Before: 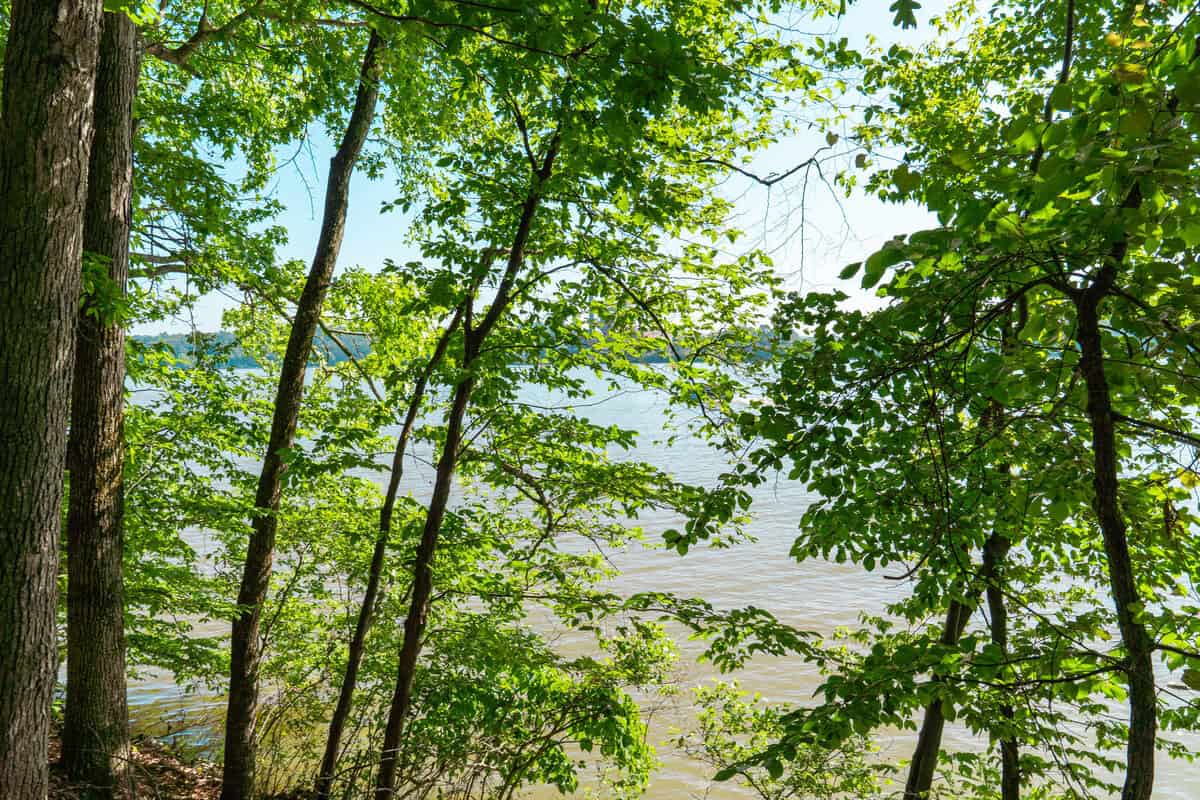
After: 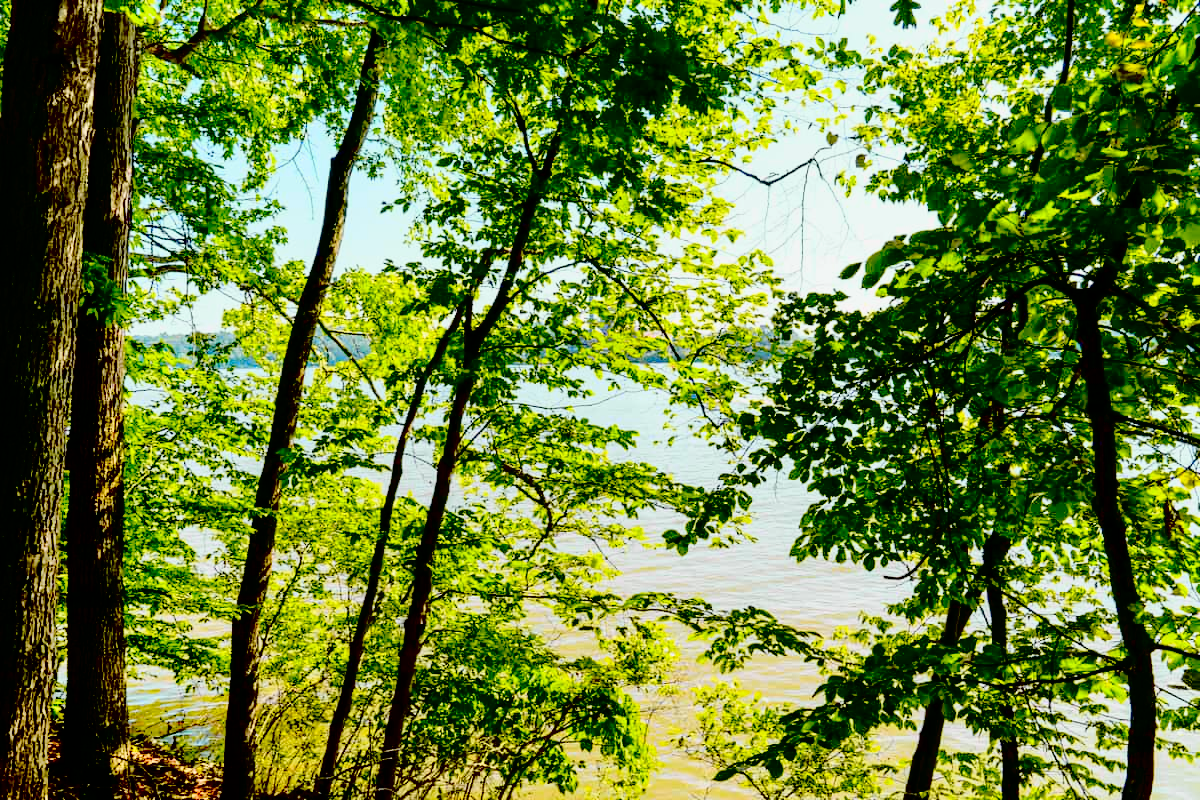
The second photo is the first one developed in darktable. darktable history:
shadows and highlights: radius 262.11, soften with gaussian
tone curve: curves: ch0 [(0, 0) (0.168, 0.142) (0.359, 0.44) (0.469, 0.544) (0.634, 0.722) (0.858, 0.903) (1, 0.968)]; ch1 [(0, 0) (0.437, 0.453) (0.472, 0.47) (0.502, 0.502) (0.54, 0.534) (0.57, 0.592) (0.618, 0.66) (0.699, 0.749) (0.859, 0.919) (1, 1)]; ch2 [(0, 0) (0.33, 0.301) (0.421, 0.443) (0.476, 0.498) (0.505, 0.503) (0.547, 0.557) (0.586, 0.634) (0.608, 0.676) (1, 1)], color space Lab, independent channels, preserve colors none
contrast brightness saturation: contrast 0.073, brightness 0.079, saturation 0.181
exposure: black level correction 0.048, exposure 0.013 EV, compensate exposure bias true, compensate highlight preservation false
